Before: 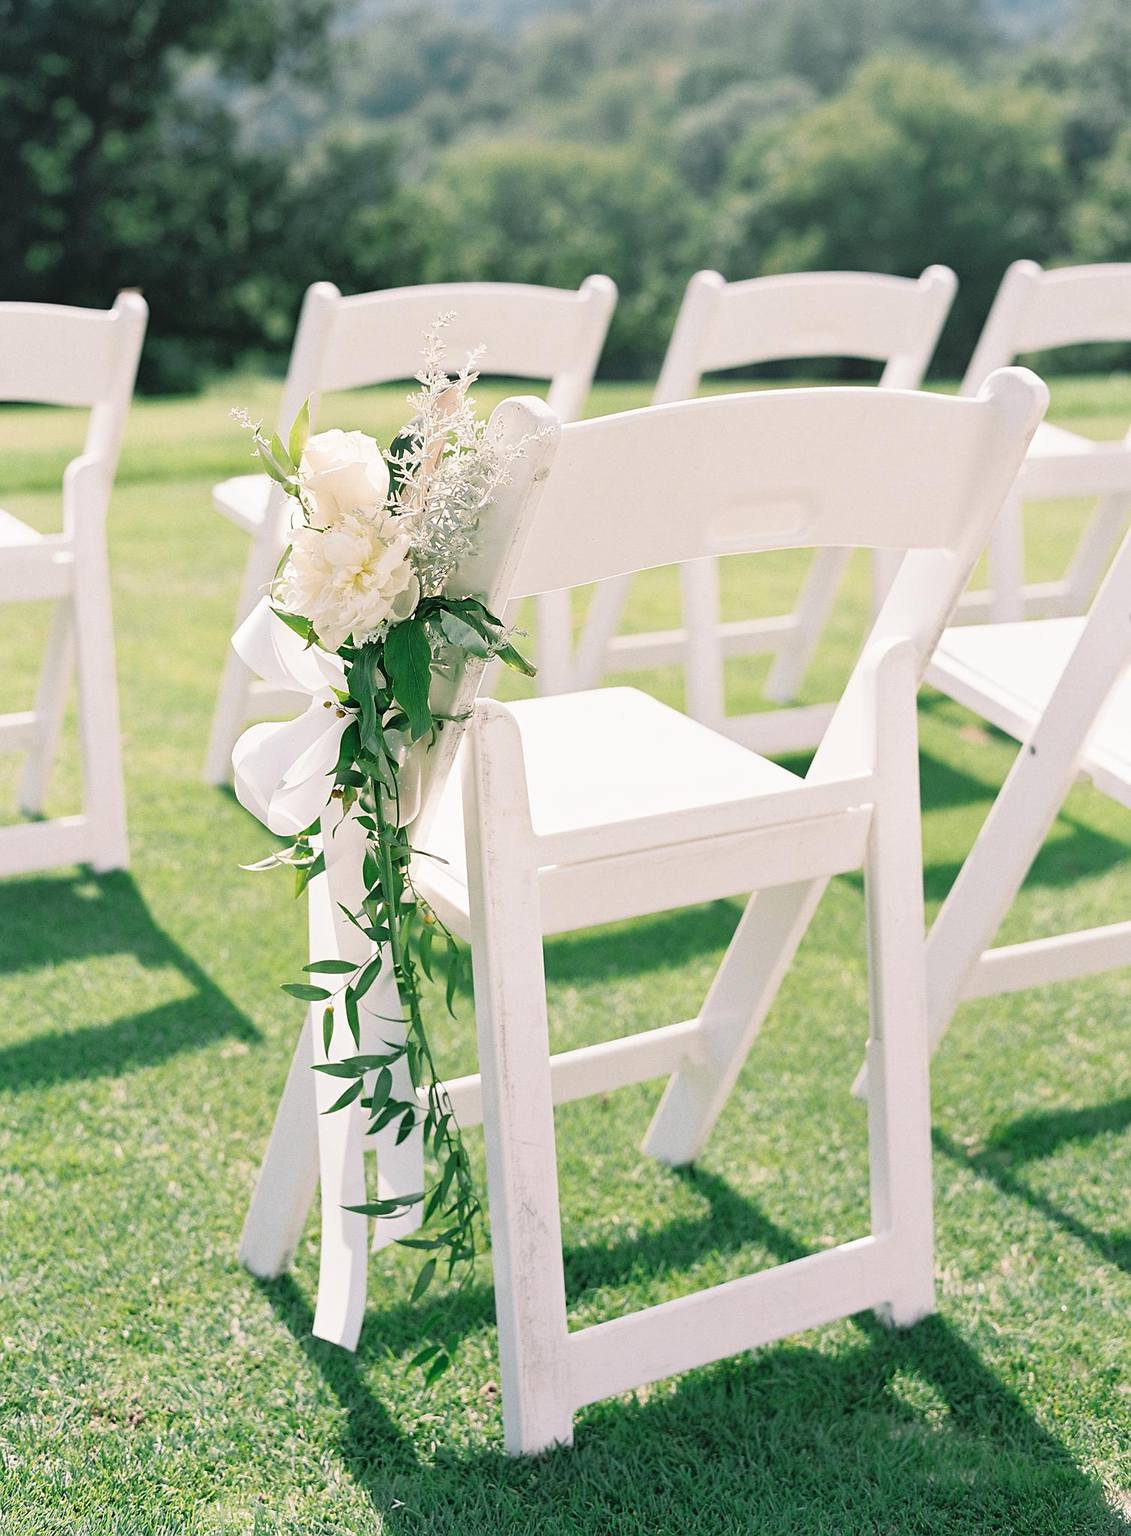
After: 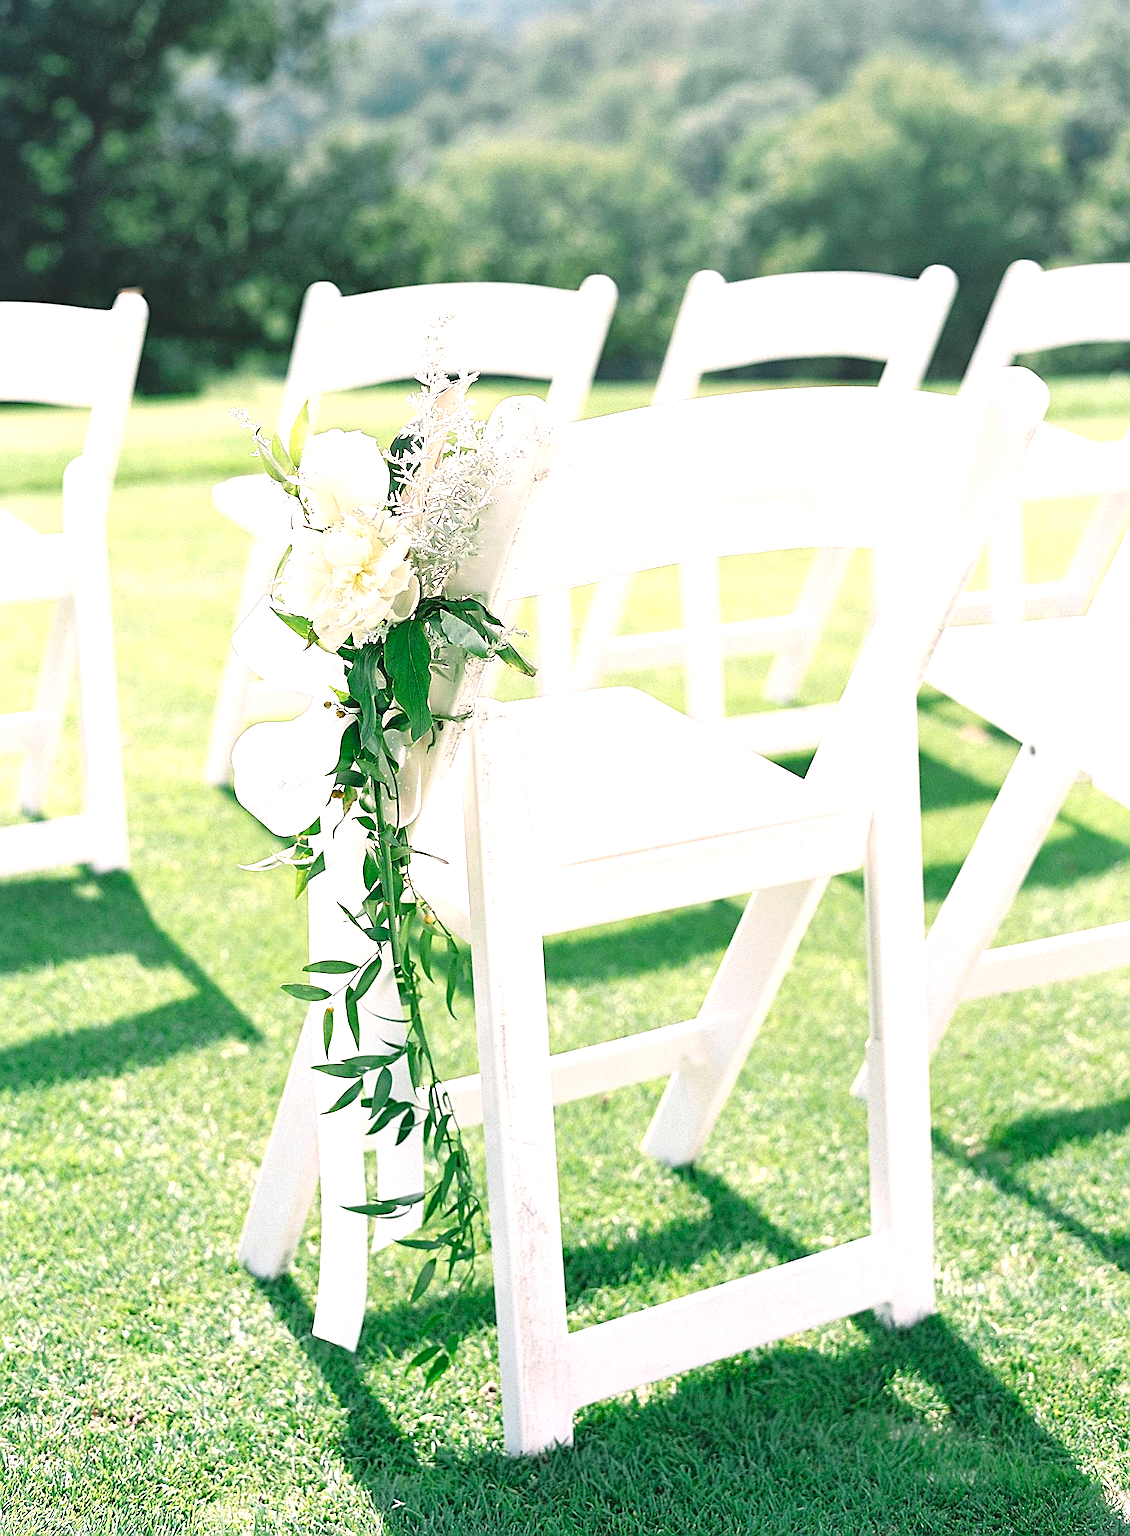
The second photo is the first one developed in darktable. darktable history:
exposure: black level correction -0.002, exposure 0.708 EV, compensate exposure bias true, compensate highlight preservation false
sharpen: on, module defaults
color balance rgb: perceptual saturation grading › global saturation 20%, perceptual saturation grading › highlights -25%, perceptual saturation grading › shadows 25%
